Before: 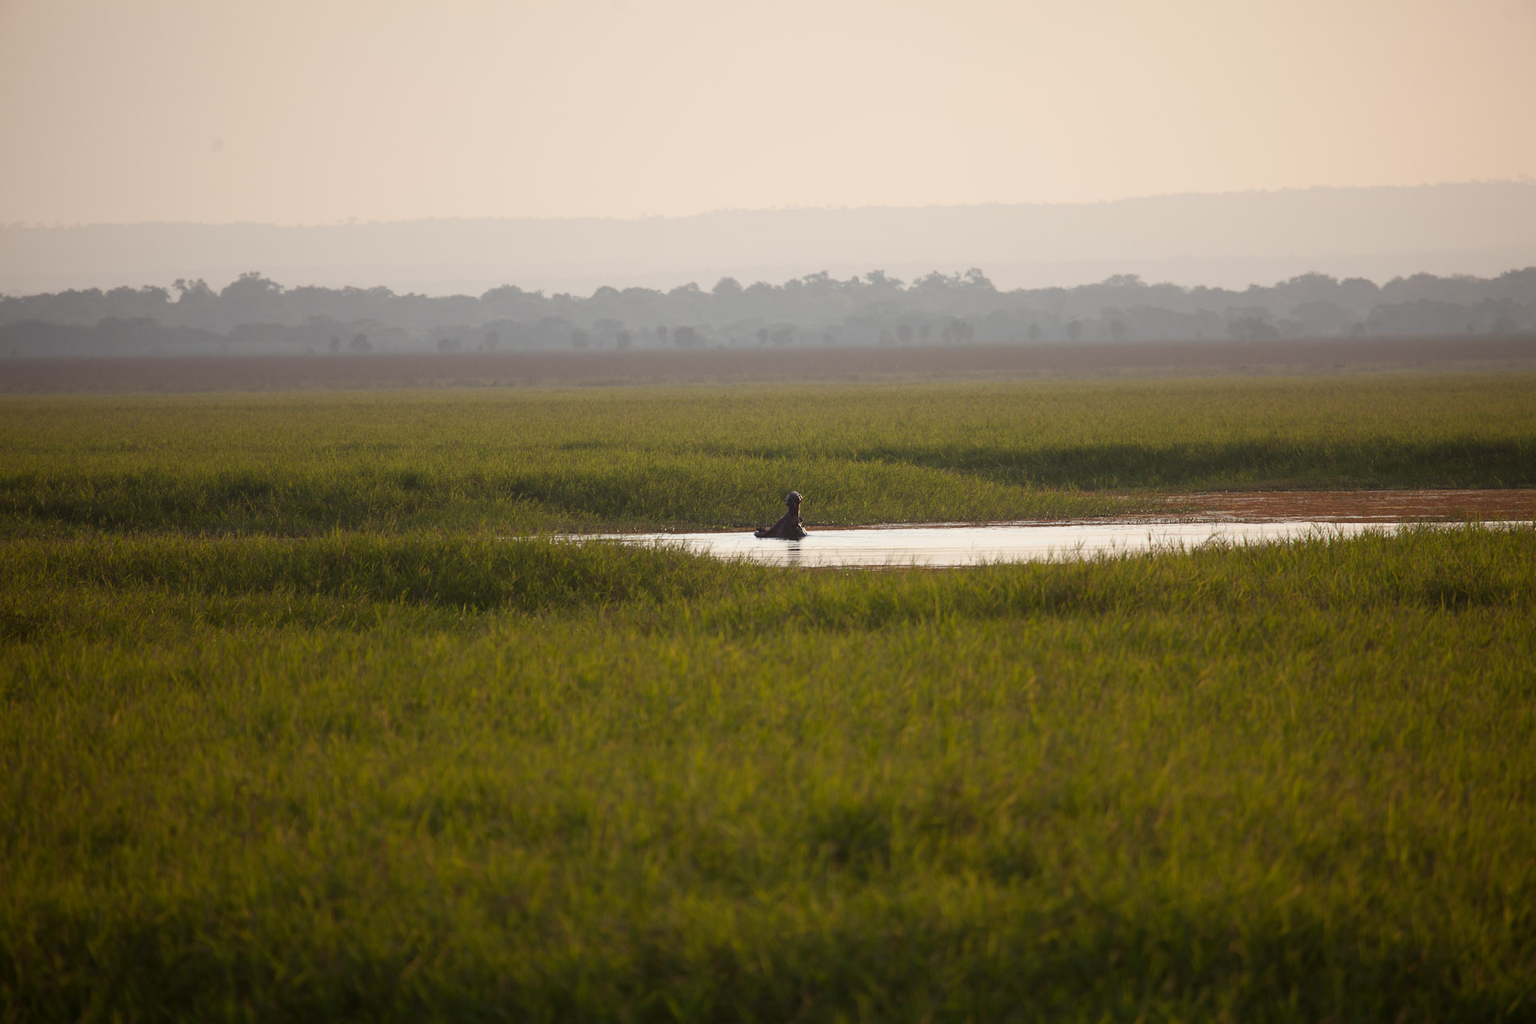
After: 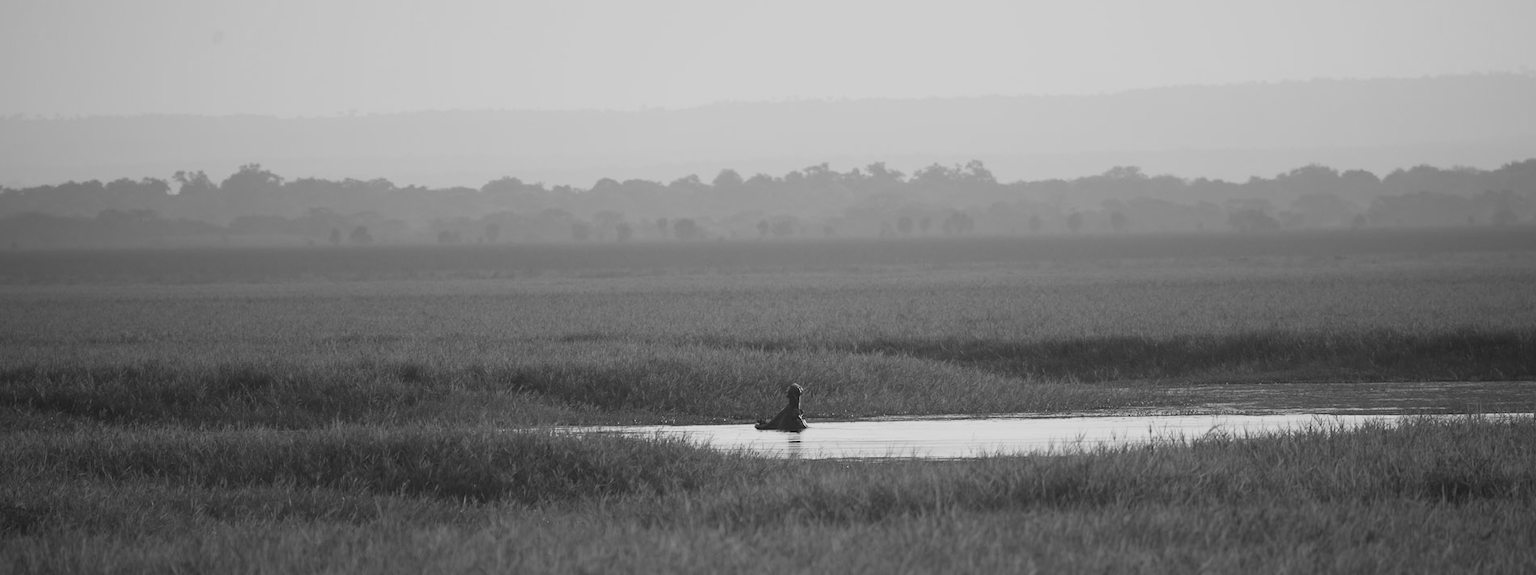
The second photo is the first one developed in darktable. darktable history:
crop and rotate: top 10.605%, bottom 33.274%
tone curve: curves: ch0 [(0, 0) (0.822, 0.825) (0.994, 0.955)]; ch1 [(0, 0) (0.226, 0.261) (0.383, 0.397) (0.46, 0.46) (0.498, 0.501) (0.524, 0.543) (0.578, 0.575) (1, 1)]; ch2 [(0, 0) (0.438, 0.456) (0.5, 0.495) (0.547, 0.515) (0.597, 0.58) (0.629, 0.603) (1, 1)], color space Lab, independent channels, preserve colors none
monochrome: a 73.58, b 64.21
color balance: lift [1.004, 1.002, 1.002, 0.998], gamma [1, 1.007, 1.002, 0.993], gain [1, 0.977, 1.013, 1.023], contrast -3.64%
